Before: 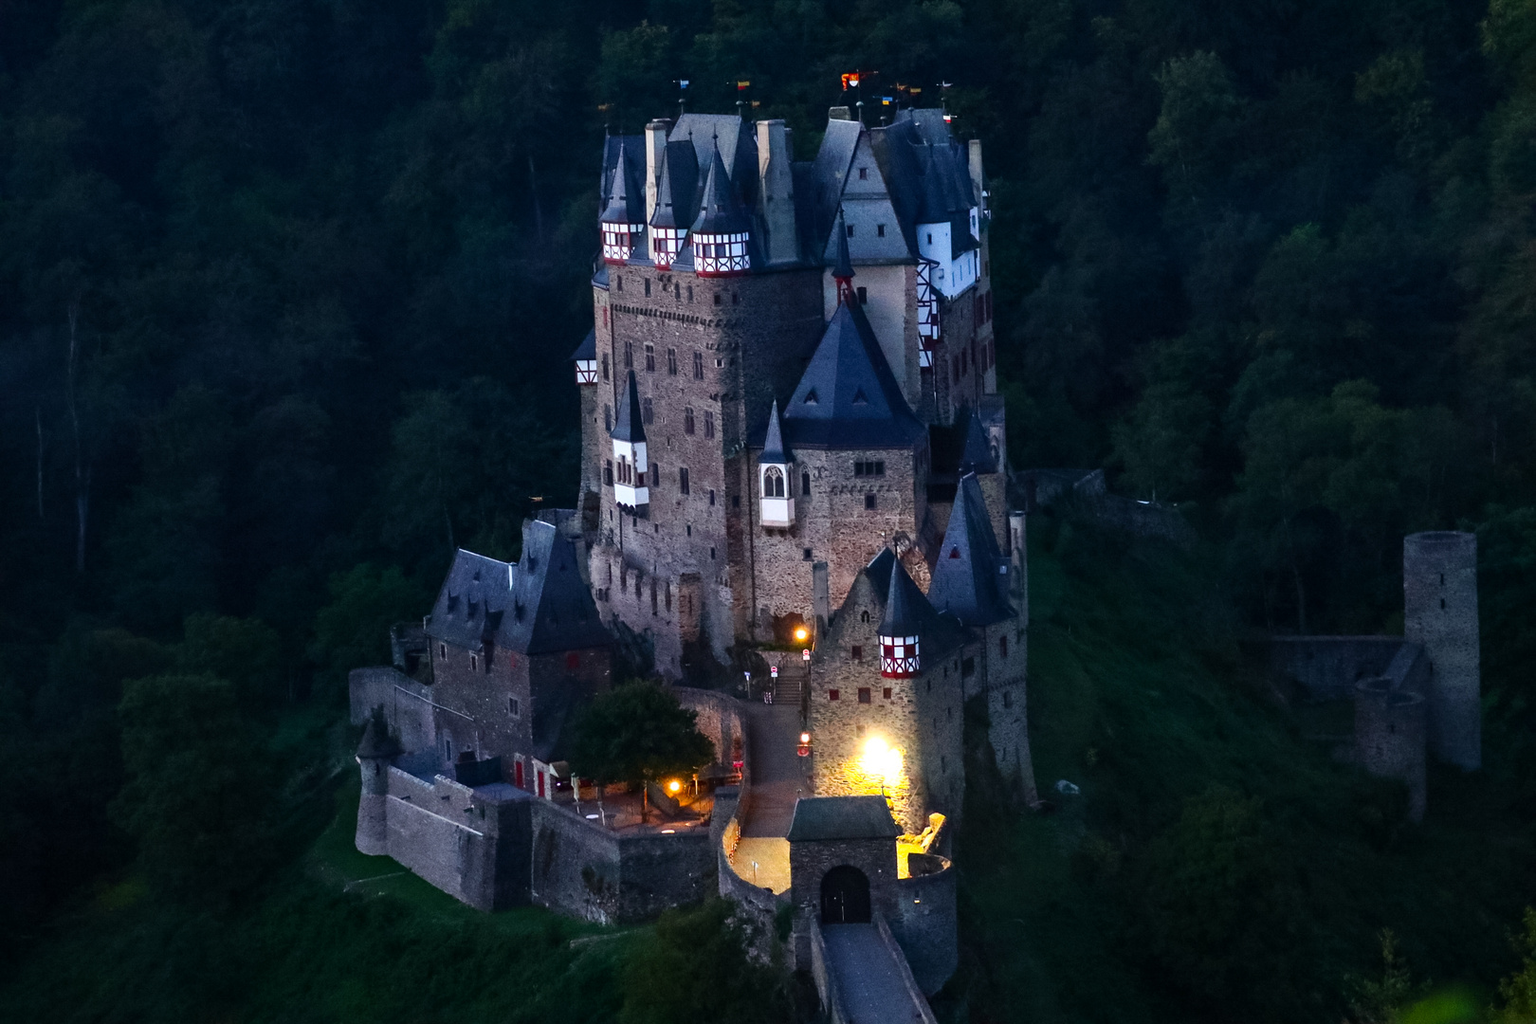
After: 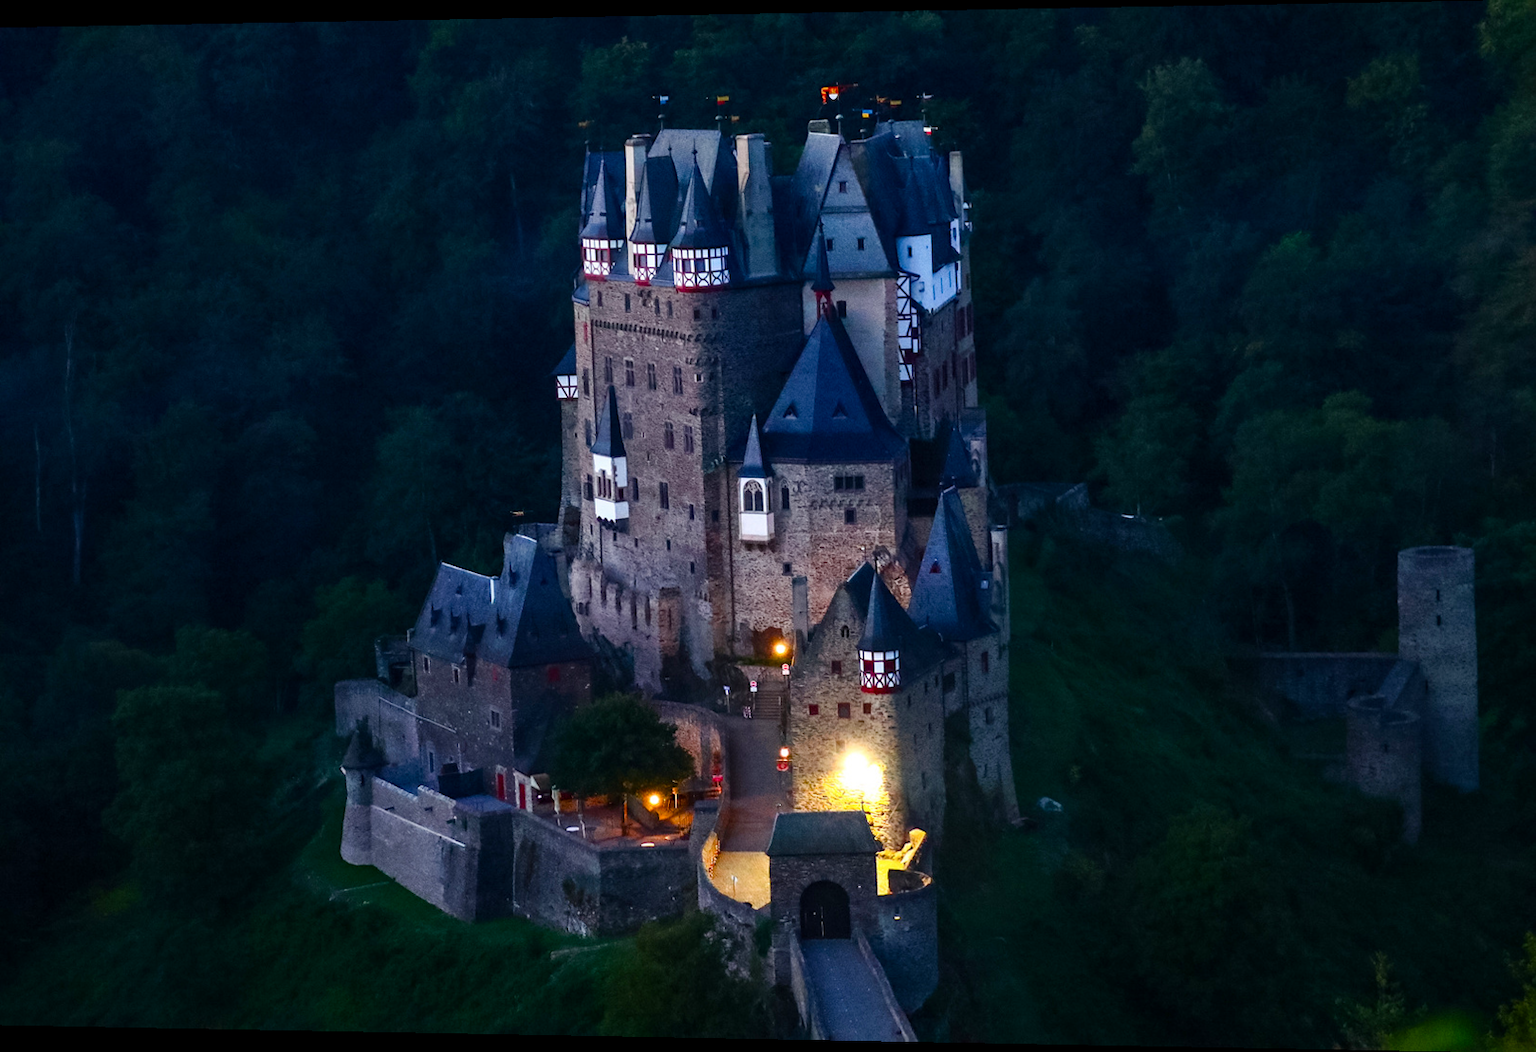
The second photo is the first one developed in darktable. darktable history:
rotate and perspective: lens shift (horizontal) -0.055, automatic cropping off
color balance rgb: perceptual saturation grading › global saturation 20%, perceptual saturation grading › highlights -25%, perceptual saturation grading › shadows 25%
